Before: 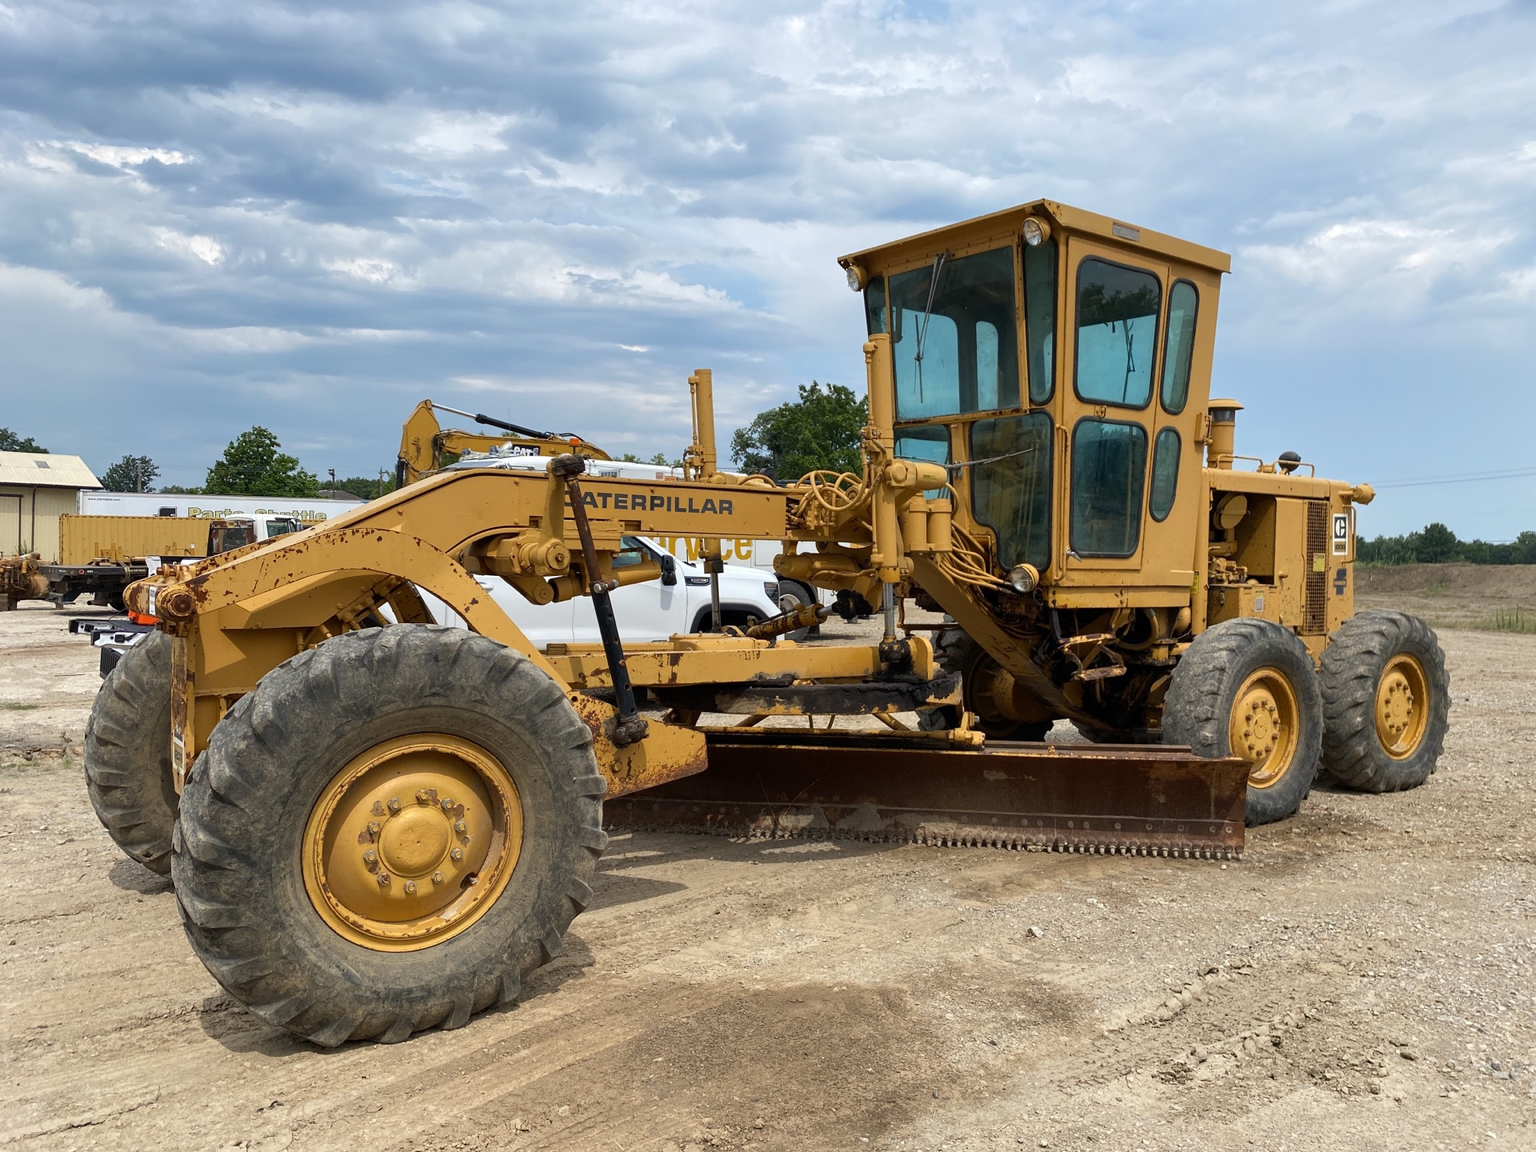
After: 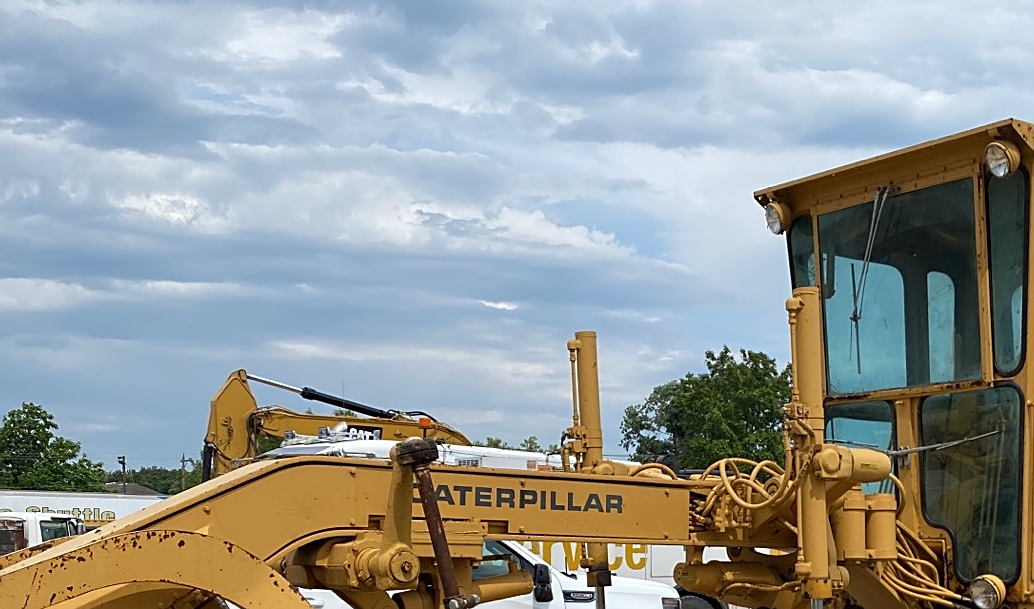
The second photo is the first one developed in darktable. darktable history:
crop: left 15.306%, top 9.065%, right 30.789%, bottom 48.638%
sharpen: on, module defaults
